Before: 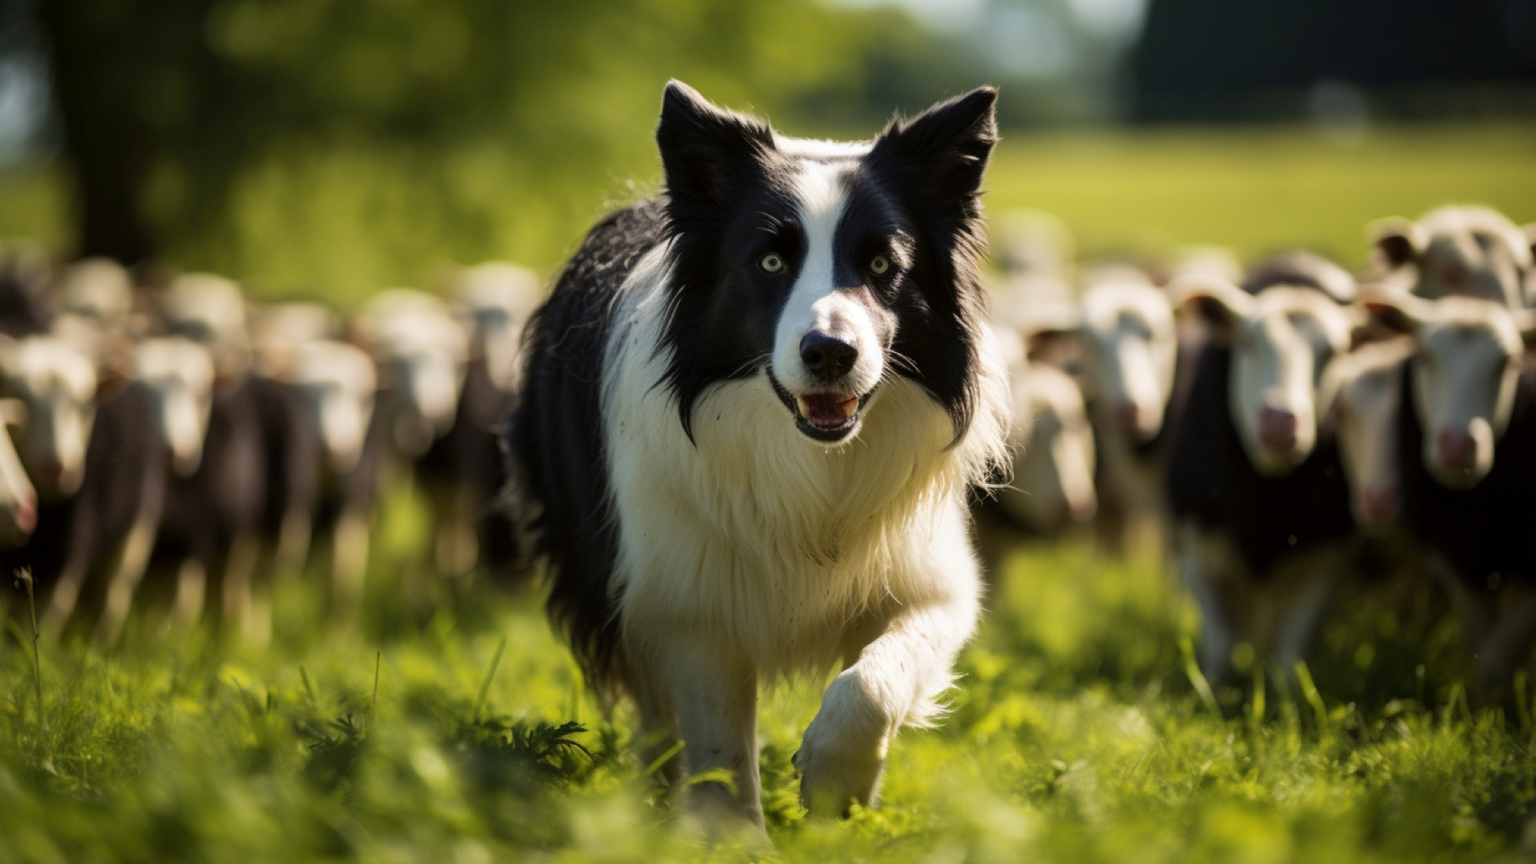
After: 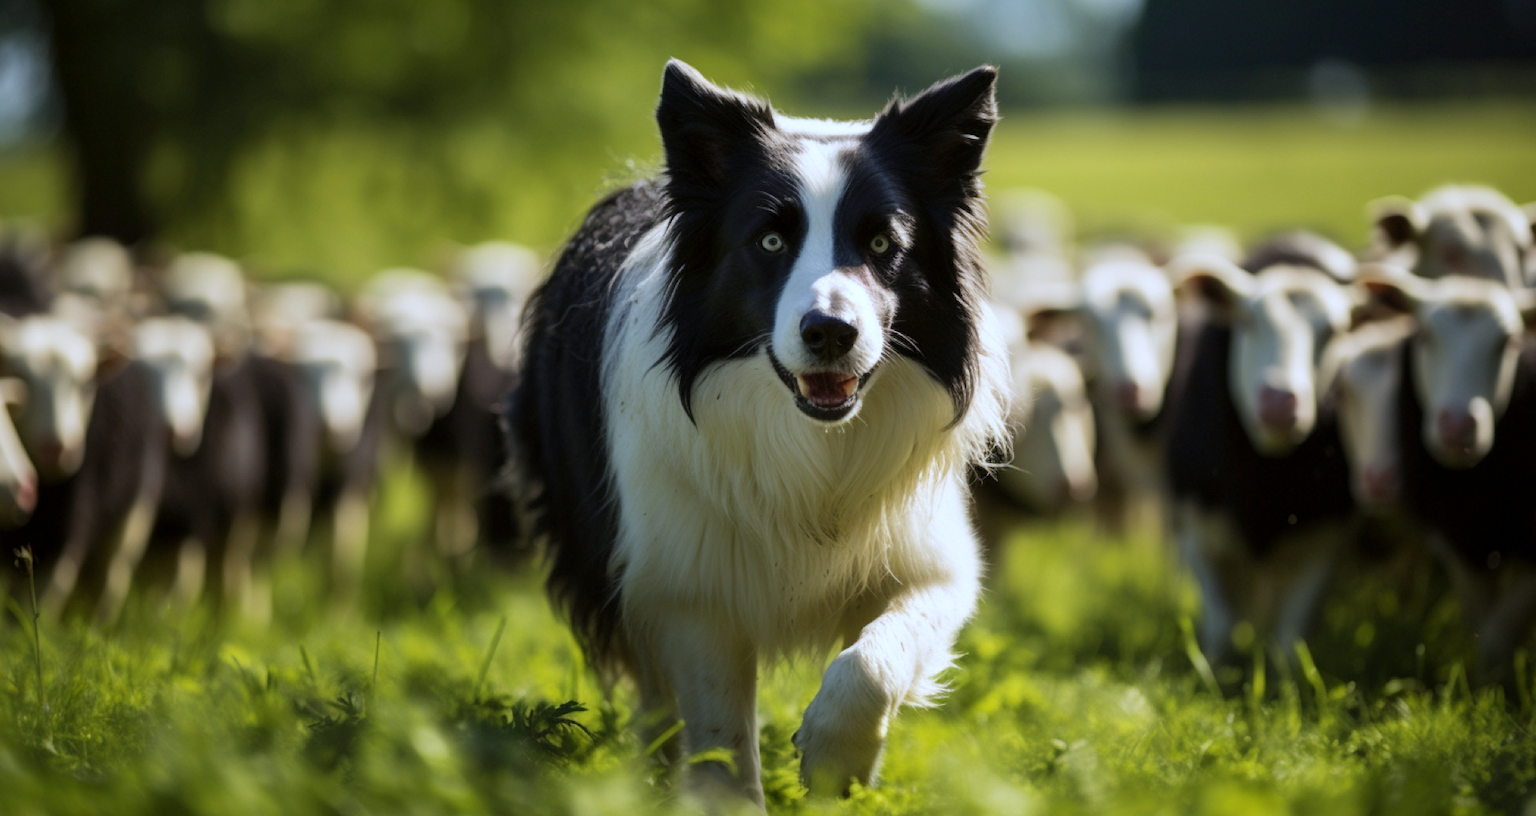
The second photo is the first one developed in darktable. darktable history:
white balance: red 0.931, blue 1.11
crop and rotate: top 2.479%, bottom 3.018%
